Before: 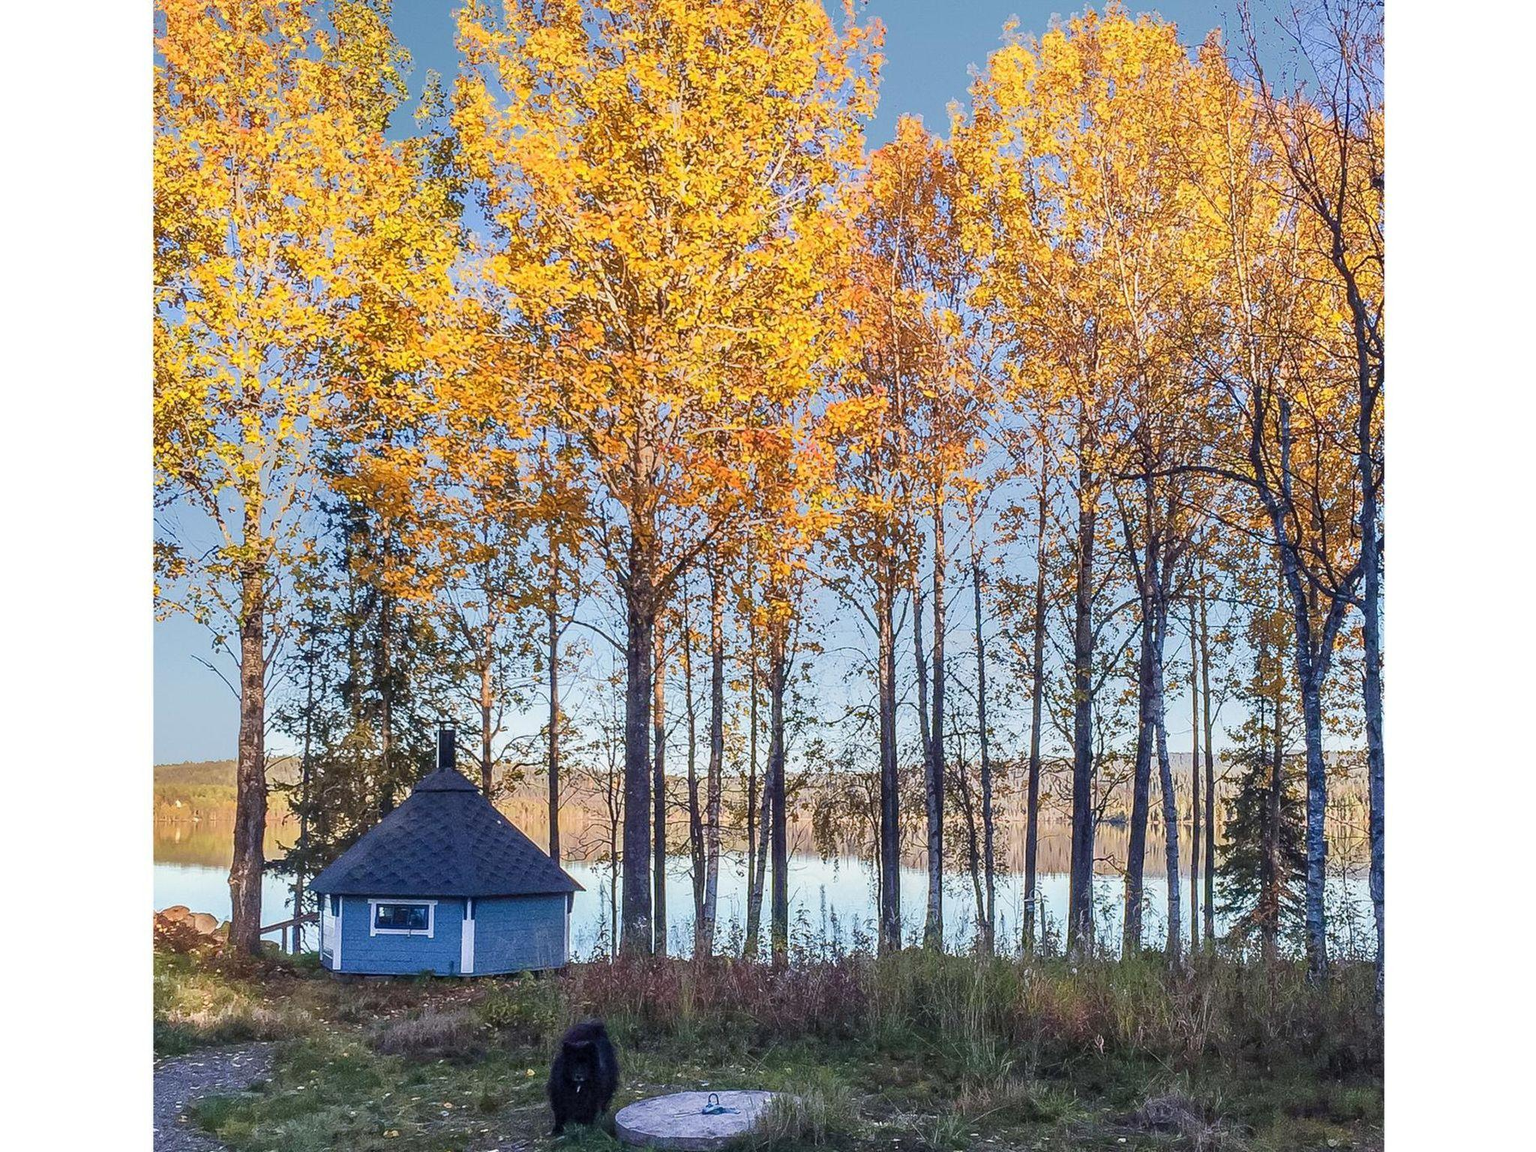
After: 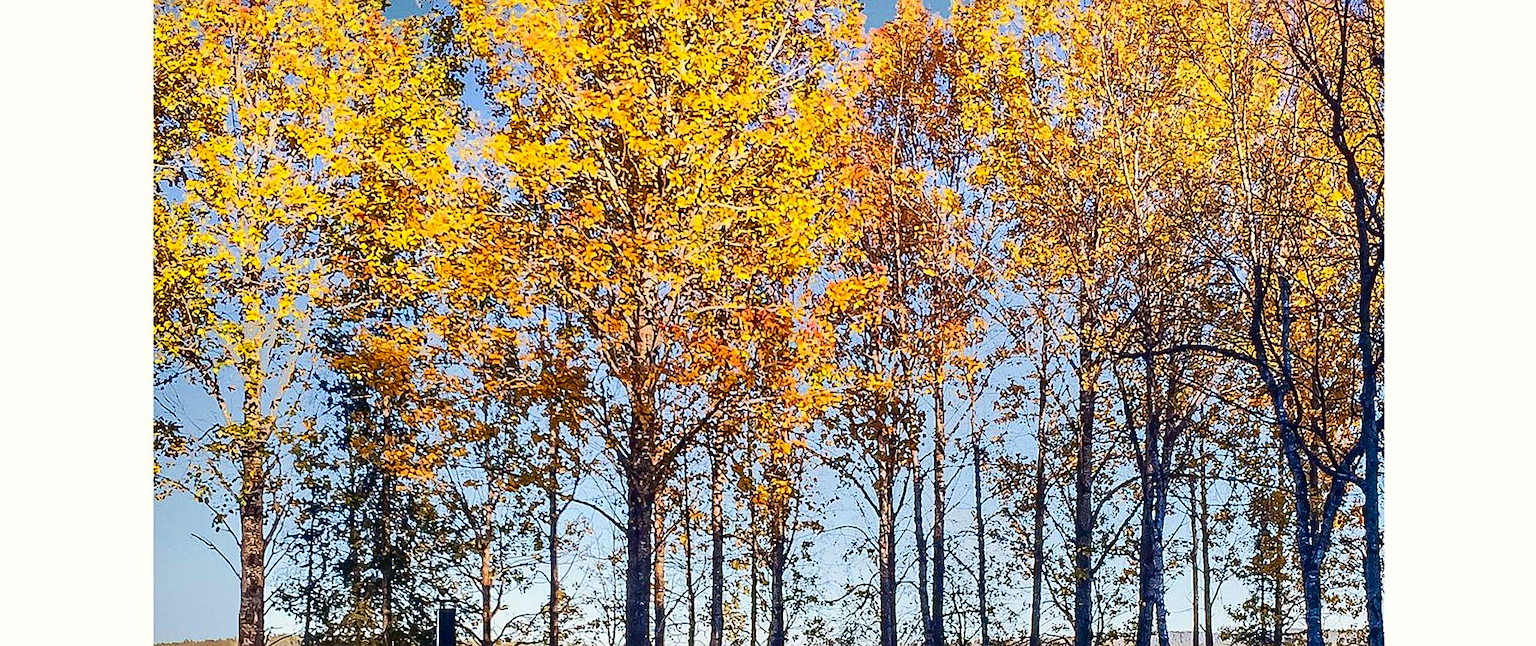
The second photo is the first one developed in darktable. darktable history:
shadows and highlights: shadows -88.03, highlights -35.45, shadows color adjustment 99.15%, highlights color adjustment 0%, soften with gaussian
color correction: highlights a* 0.207, highlights b* 2.7, shadows a* -0.874, shadows b* -4.78
sharpen: on, module defaults
contrast brightness saturation: contrast 0.21, brightness -0.11, saturation 0.21
crop and rotate: top 10.605%, bottom 33.274%
